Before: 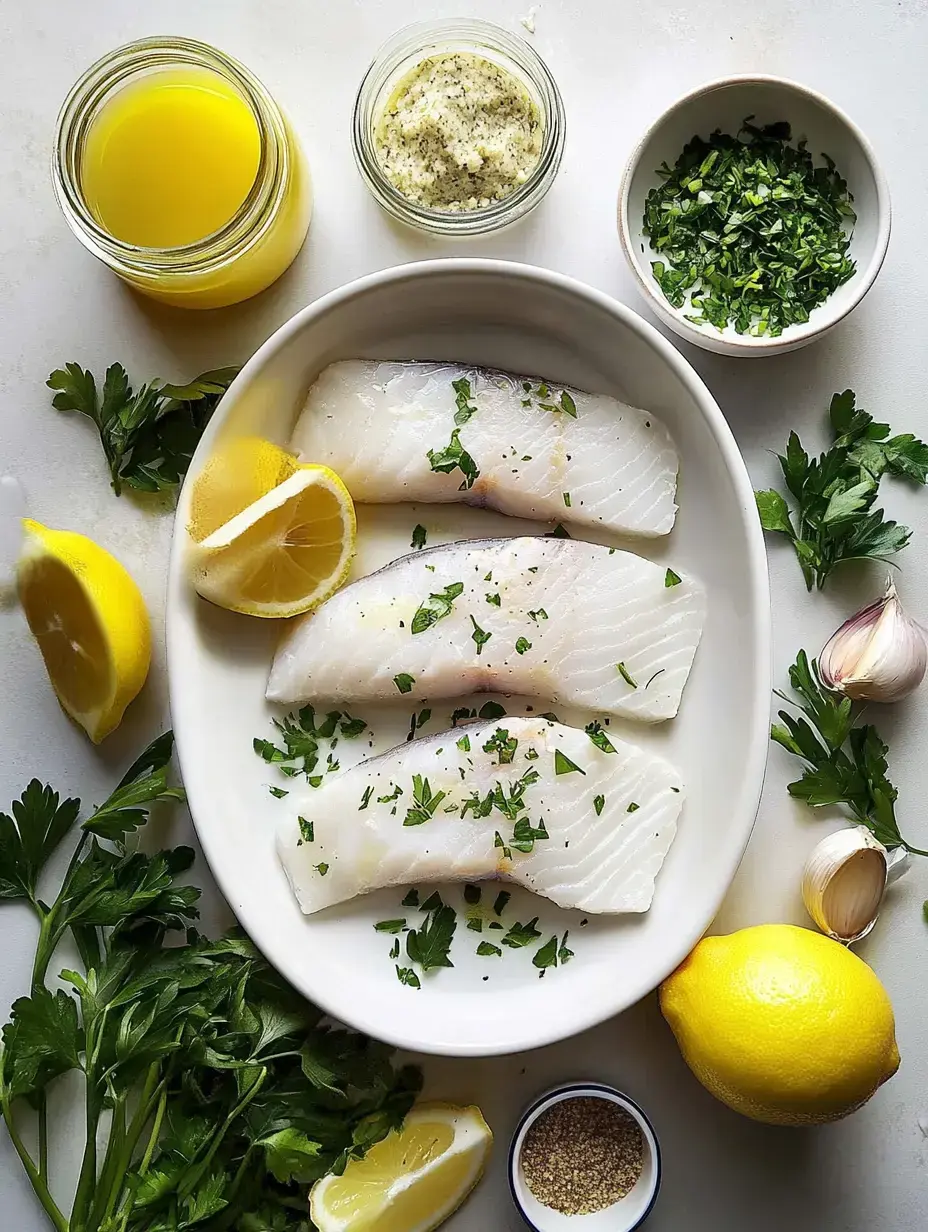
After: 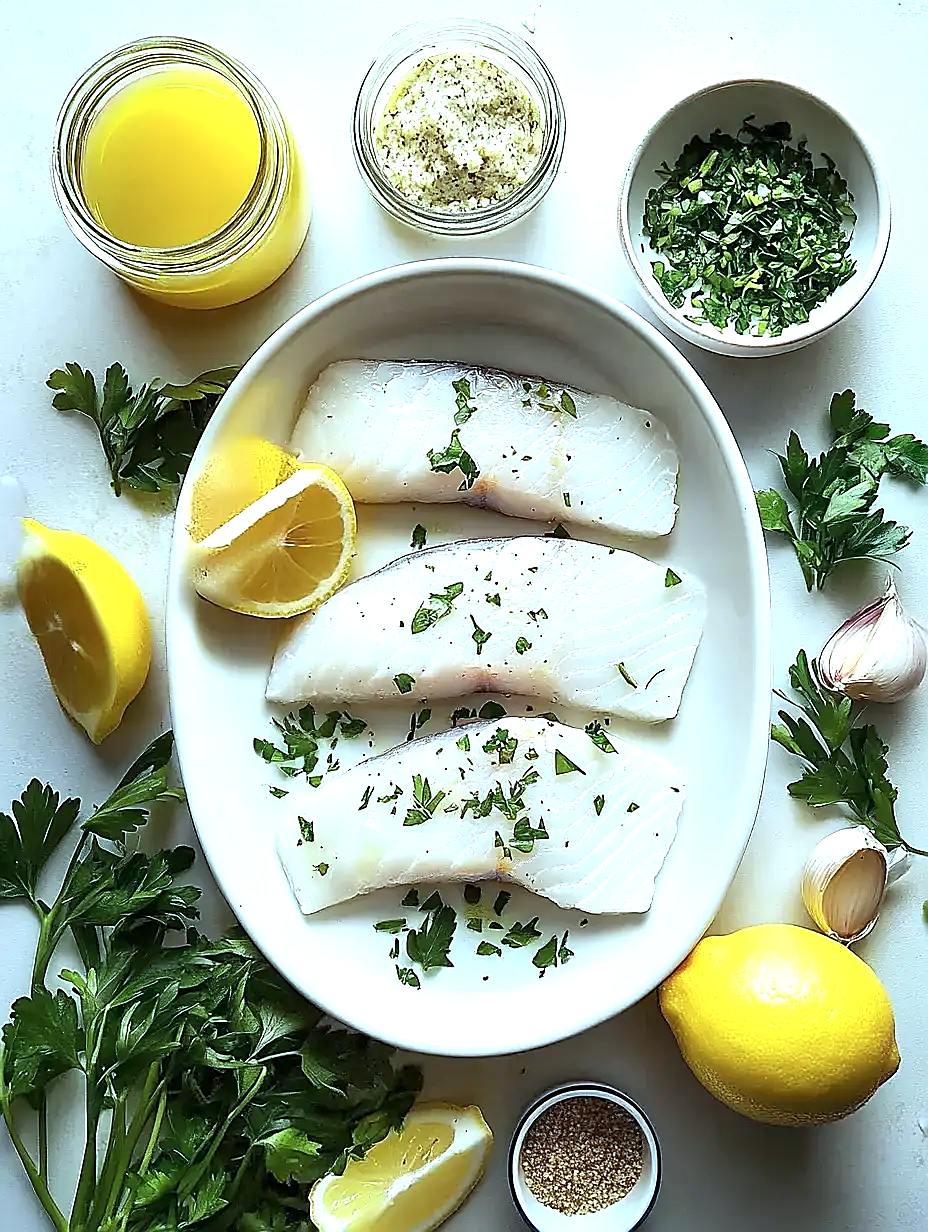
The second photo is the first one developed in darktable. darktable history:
sharpen: radius 1.428, amount 1.258, threshold 0.773
exposure: exposure 0.569 EV, compensate exposure bias true, compensate highlight preservation false
color correction: highlights a* -10.01, highlights b* -10.08
